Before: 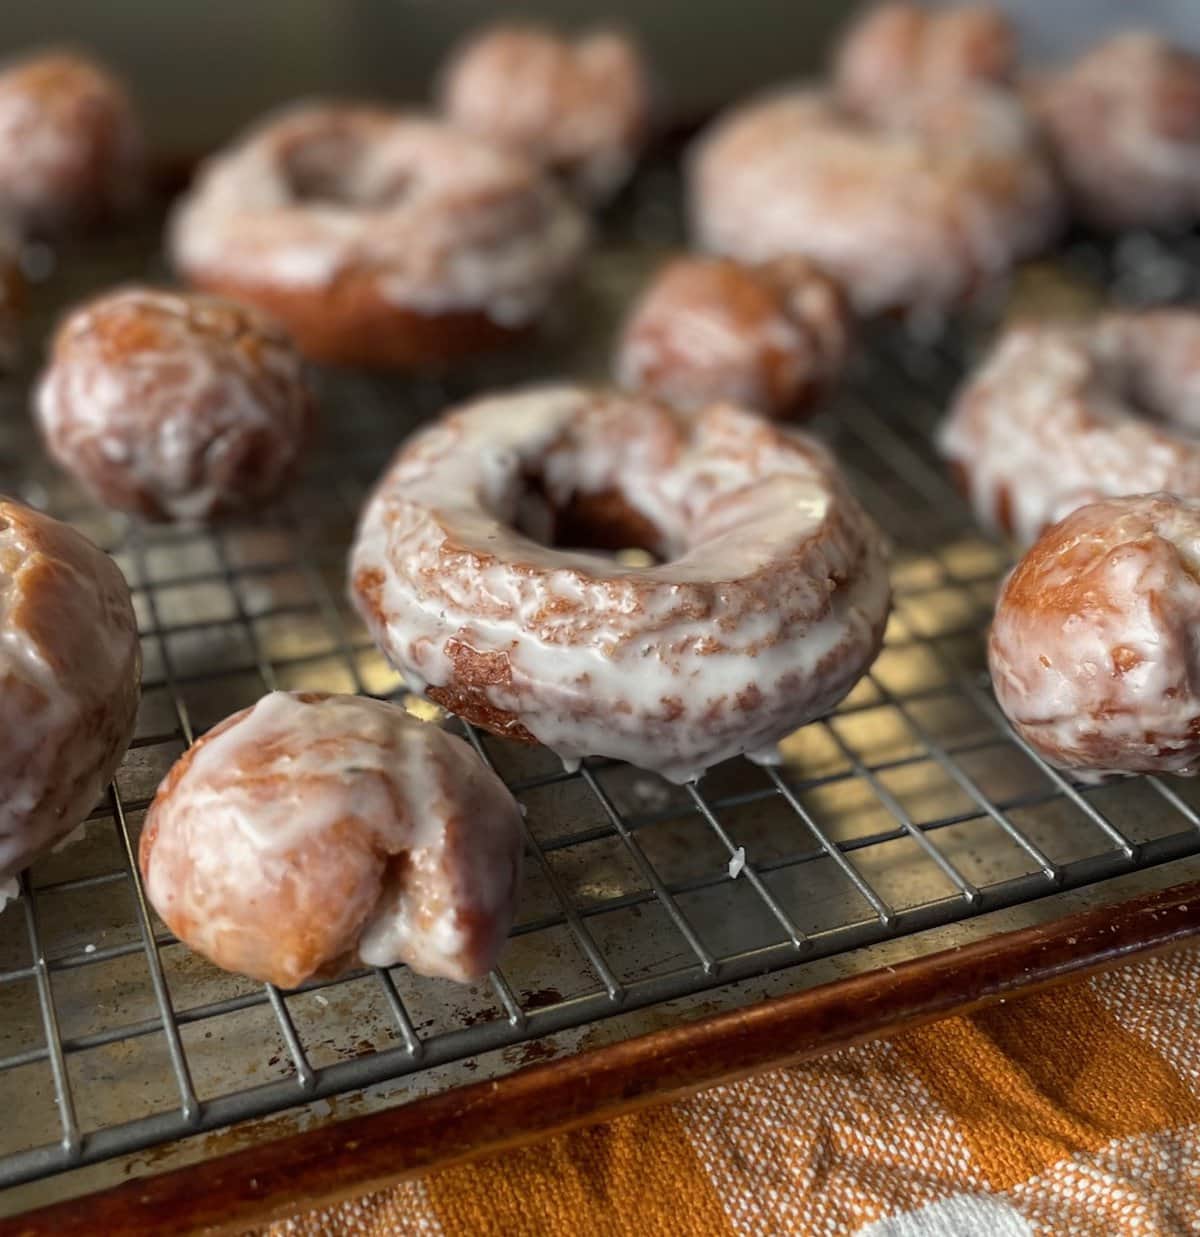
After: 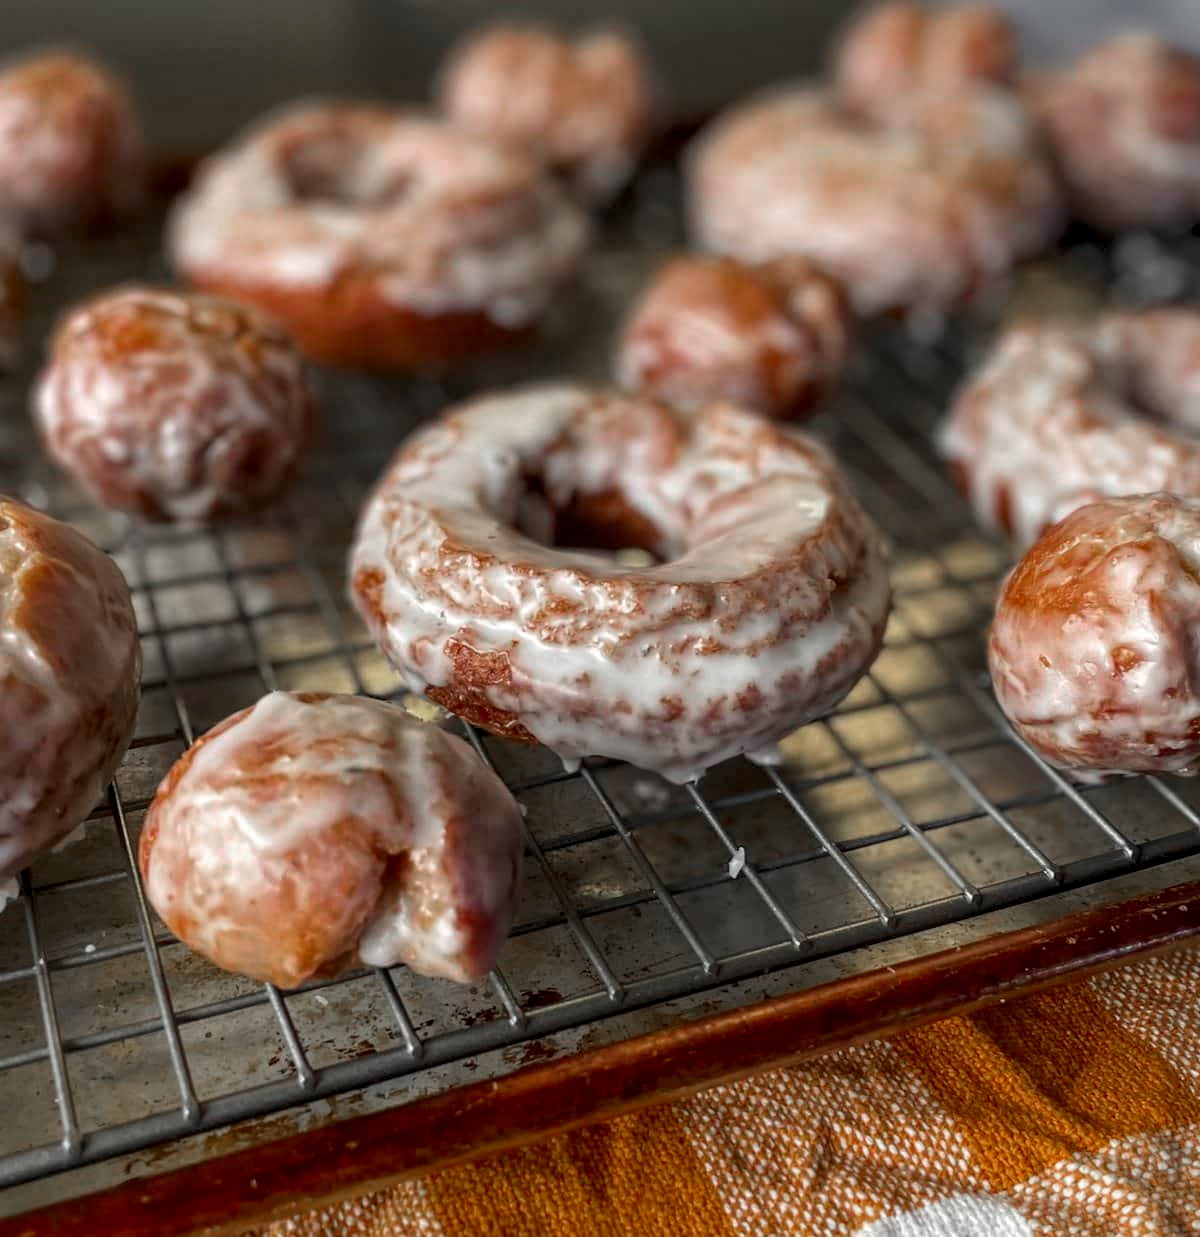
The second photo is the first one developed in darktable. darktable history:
color zones: curves: ch0 [(0, 0.48) (0.209, 0.398) (0.305, 0.332) (0.429, 0.493) (0.571, 0.5) (0.714, 0.5) (0.857, 0.5) (1, 0.48)]; ch1 [(0, 0.736) (0.143, 0.625) (0.225, 0.371) (0.429, 0.256) (0.571, 0.241) (0.714, 0.213) (0.857, 0.48) (1, 0.736)]; ch2 [(0, 0.448) (0.143, 0.498) (0.286, 0.5) (0.429, 0.5) (0.571, 0.5) (0.714, 0.5) (0.857, 0.5) (1, 0.448)]
local contrast: highlights 91%, shadows 85%, detail 160%, midtone range 0.2
